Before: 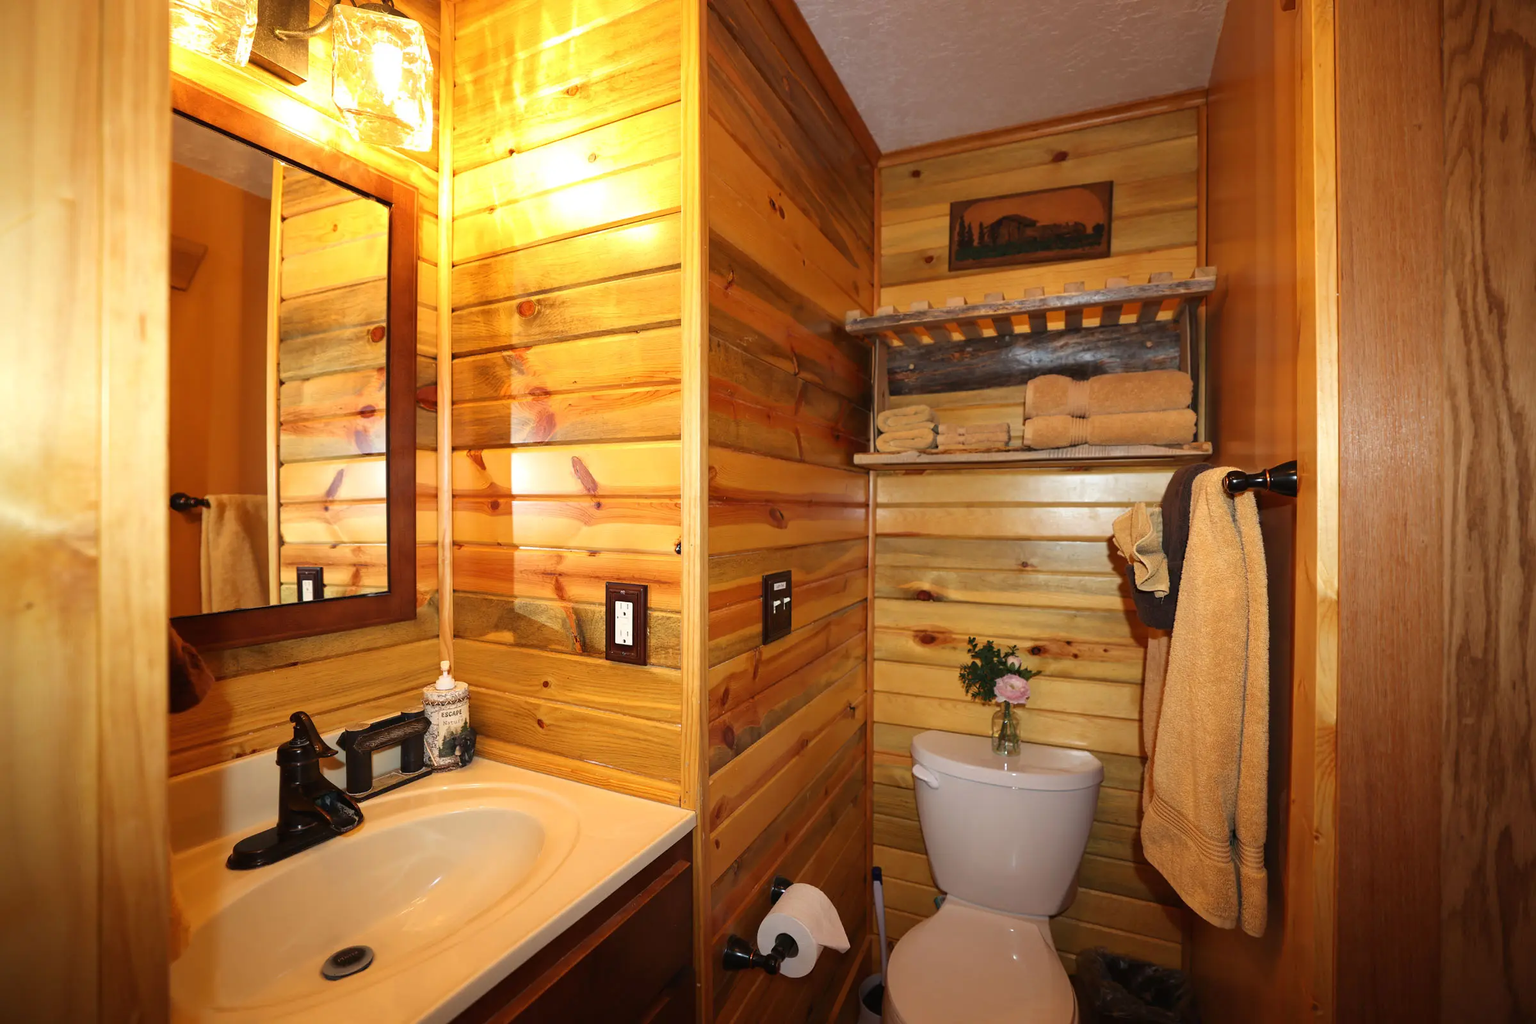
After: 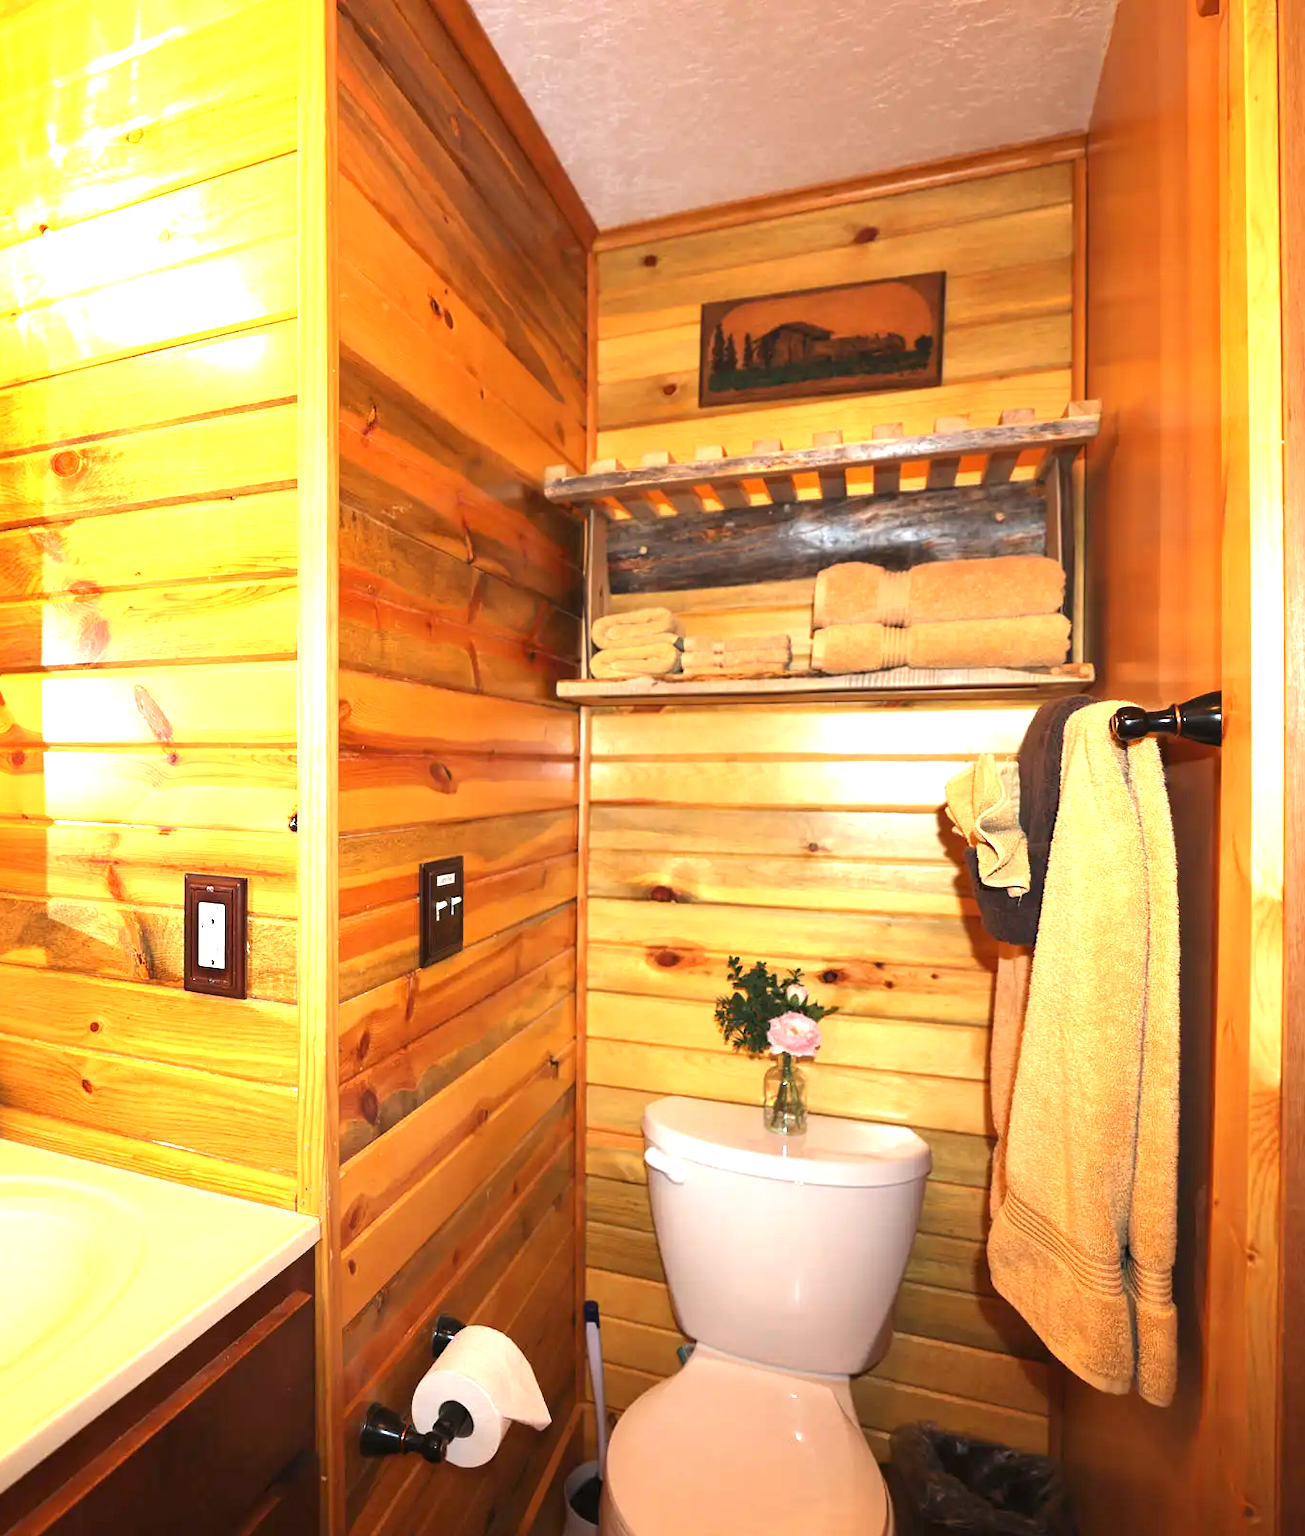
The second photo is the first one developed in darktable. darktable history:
crop: left 31.458%, top 0%, right 11.876%
exposure: black level correction 0, exposure 1.3 EV, compensate exposure bias true, compensate highlight preservation false
levels: levels [0.016, 0.484, 0.953]
